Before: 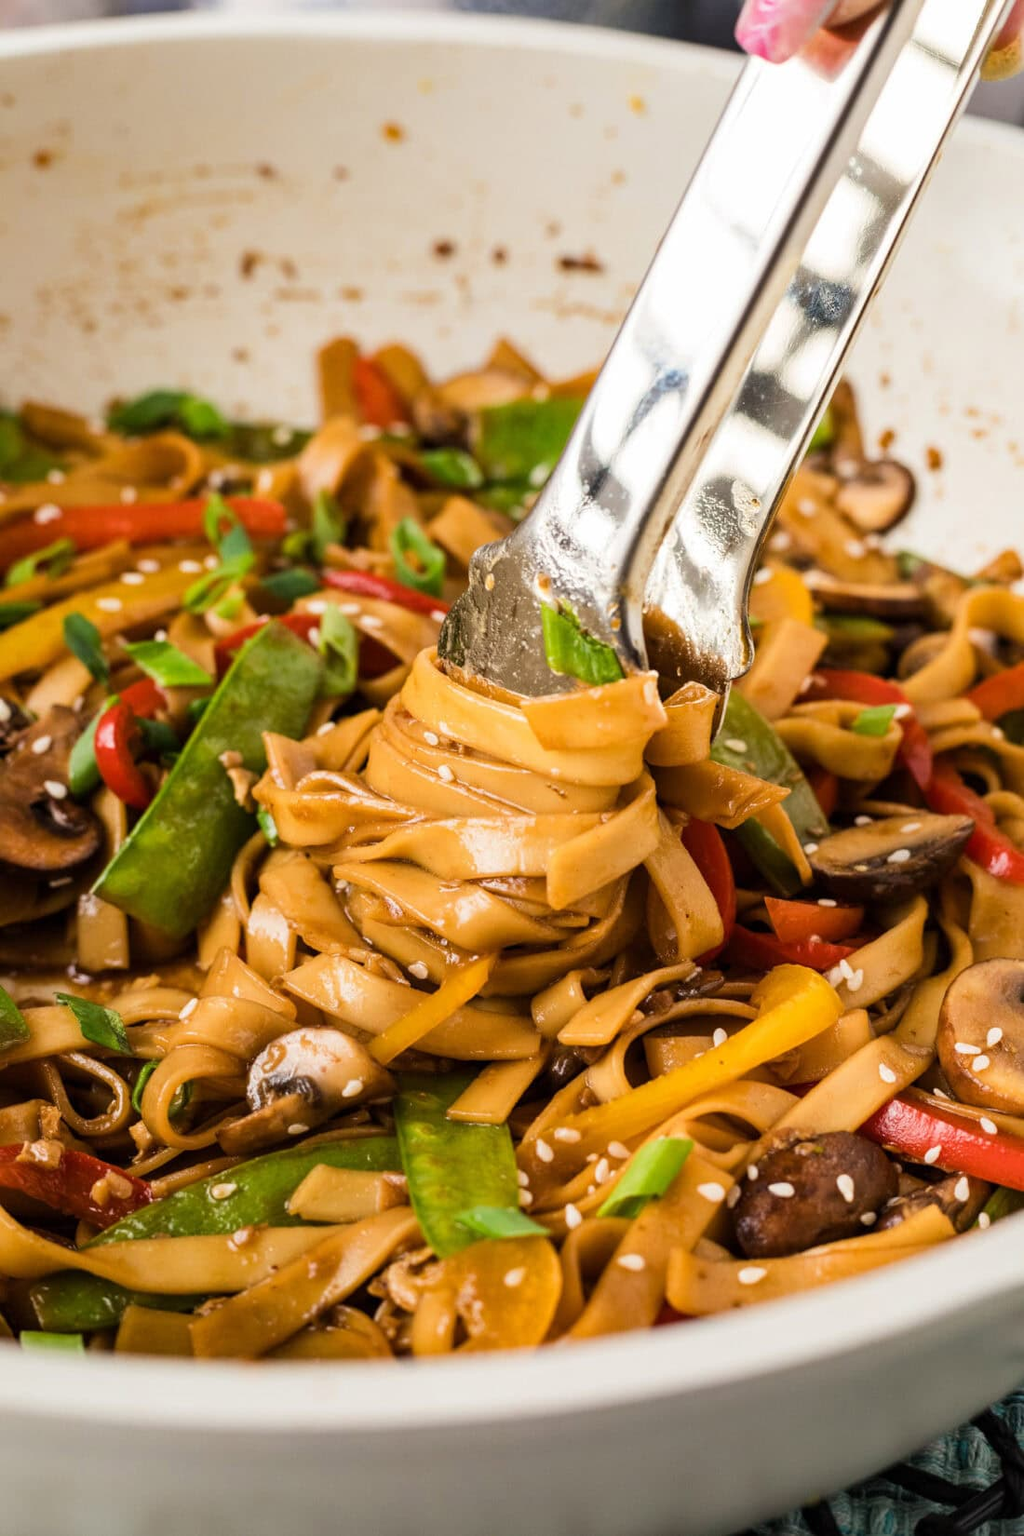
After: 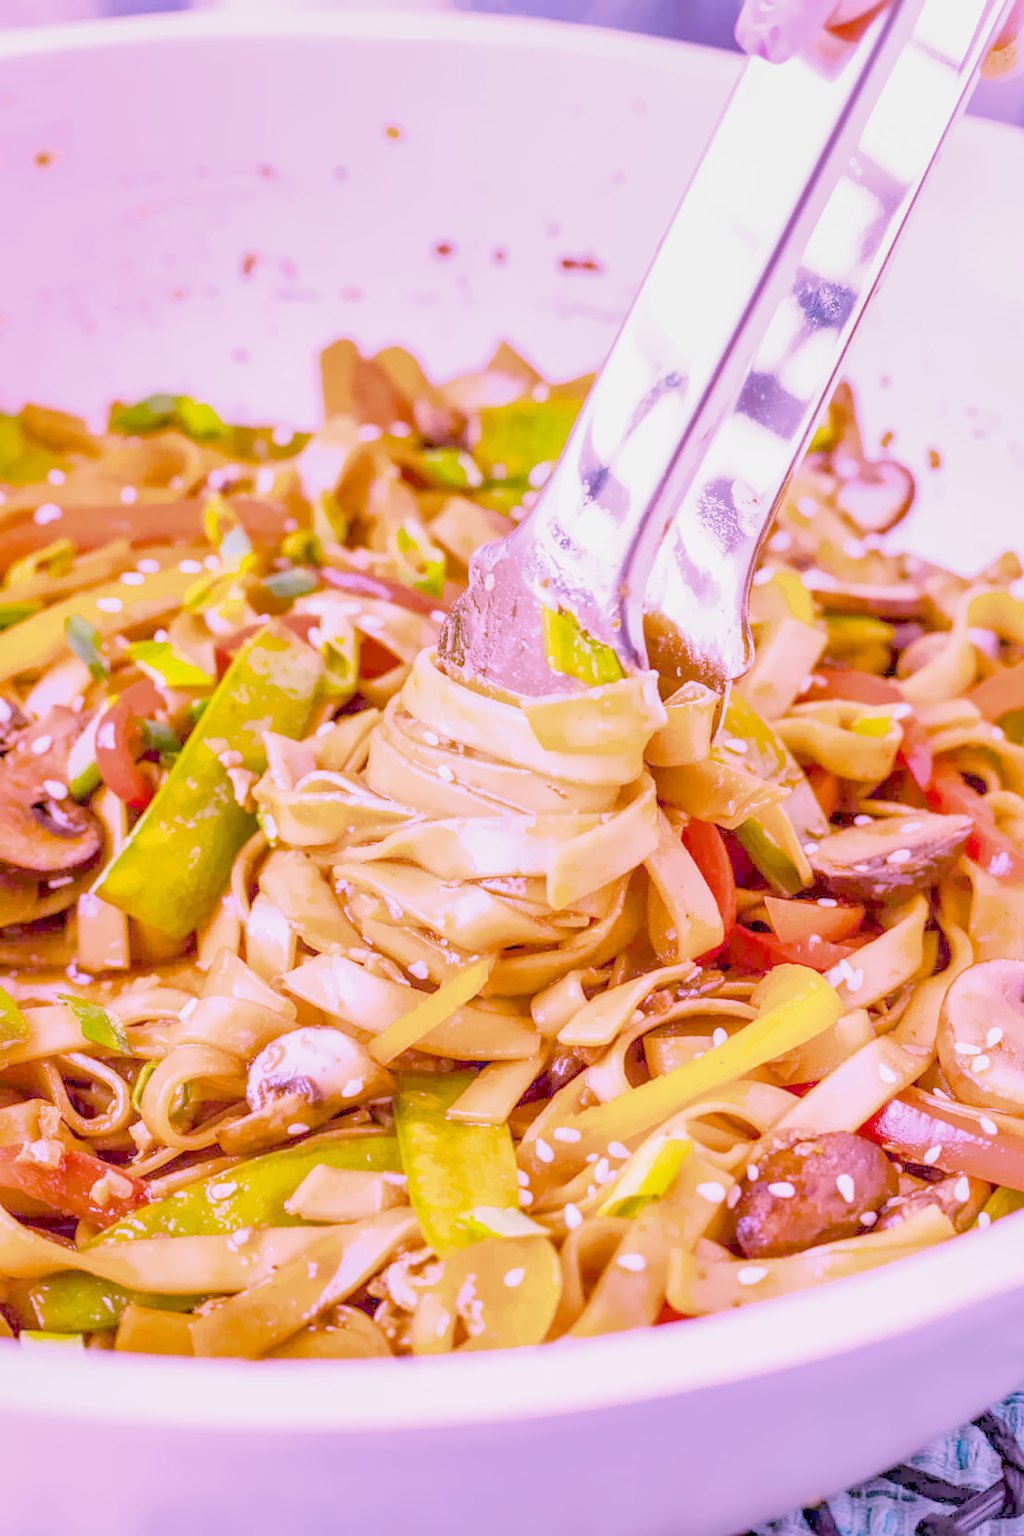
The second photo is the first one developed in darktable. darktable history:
raw chromatic aberrations: on, module defaults
color balance rgb: perceptual saturation grading › global saturation 25%, global vibrance 20%
highlight reconstruction: method reconstruct color, iterations 1, diameter of reconstruction 64 px
hot pixels: on, module defaults
lens correction: scale 1.01, crop 1, focal 85, aperture 2.8, distance 2.07, camera "Canon EOS RP", lens "Canon RF 85mm F2 MACRO IS STM"
tone equalizer "mask blending: all purposes": on, module defaults
exposure: black level correction 0.001, exposure 1.129 EV, compensate exposure bias true, compensate highlight preservation false
denoise (profiled): patch size 2, preserve shadows 1.05, bias correction -0.266, scattering 0.232, a [-1, 0, 0], b [0, 0, 0], compensate highlight preservation false
raw denoise: x [[0, 0.25, 0.5, 0.75, 1] ×4]
haze removal: compatibility mode true, adaptive false
white balance: red 1.486, blue 2.207
filmic rgb: black relative exposure -16 EV, white relative exposure 4.97 EV, hardness 6.25
shadows and highlights: on, module defaults
local contrast: highlights 25%, detail 130%
